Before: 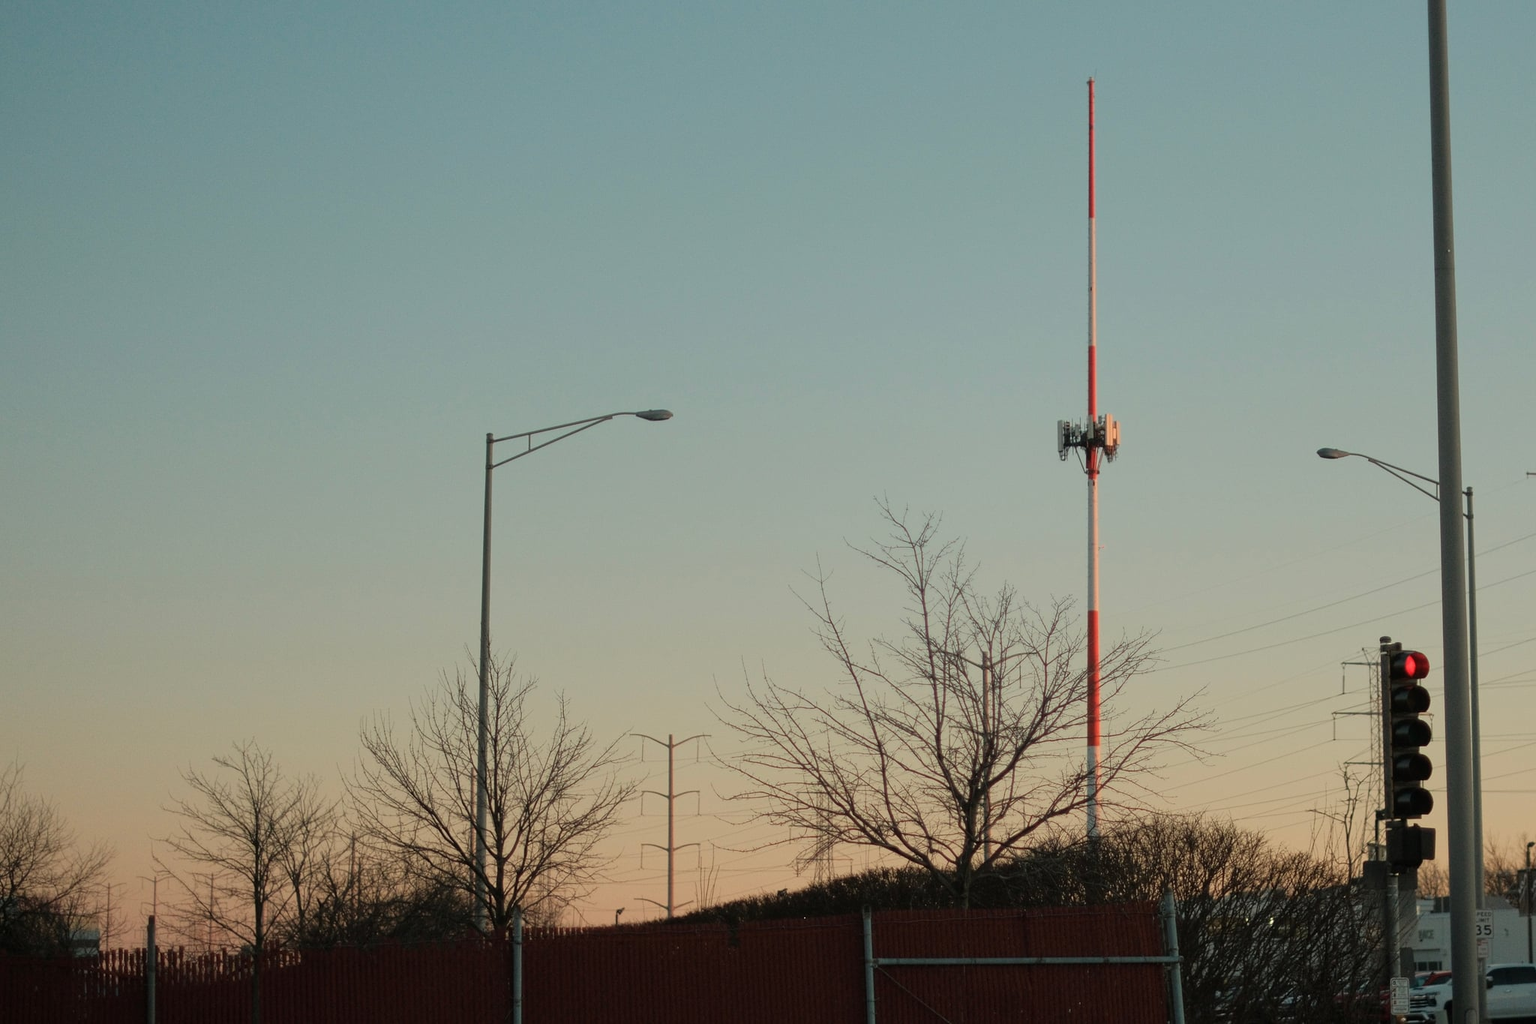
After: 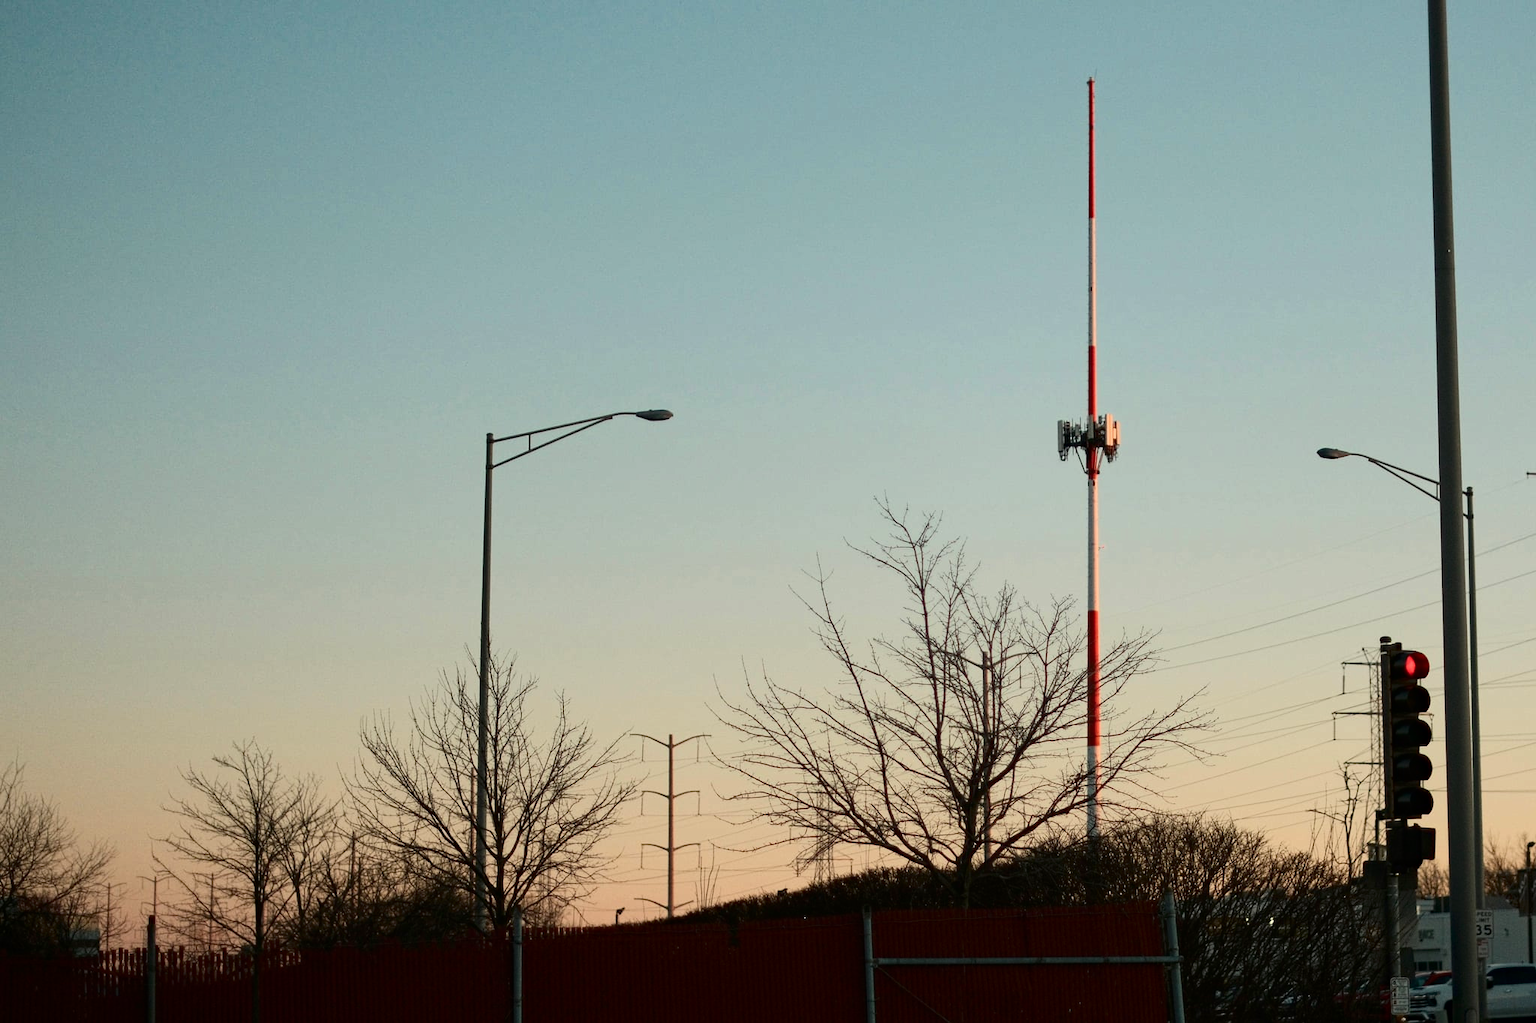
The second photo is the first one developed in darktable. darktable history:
contrast brightness saturation: contrast 0.297
haze removal: compatibility mode true, adaptive false
